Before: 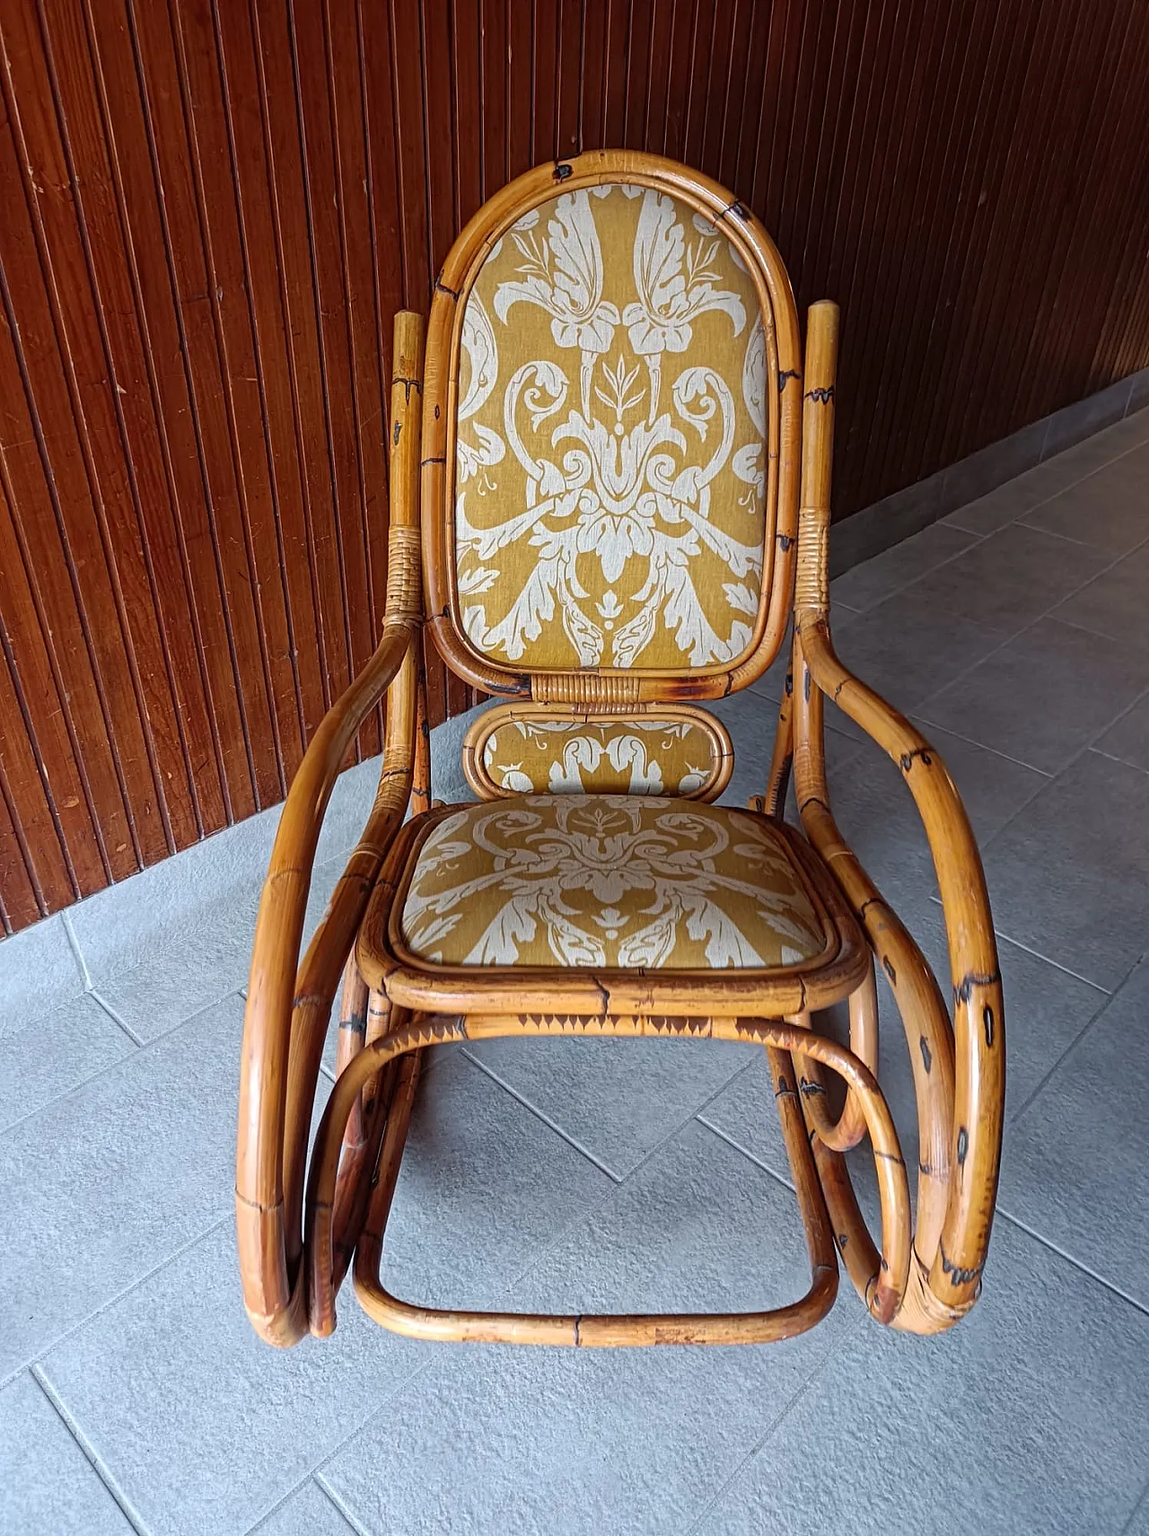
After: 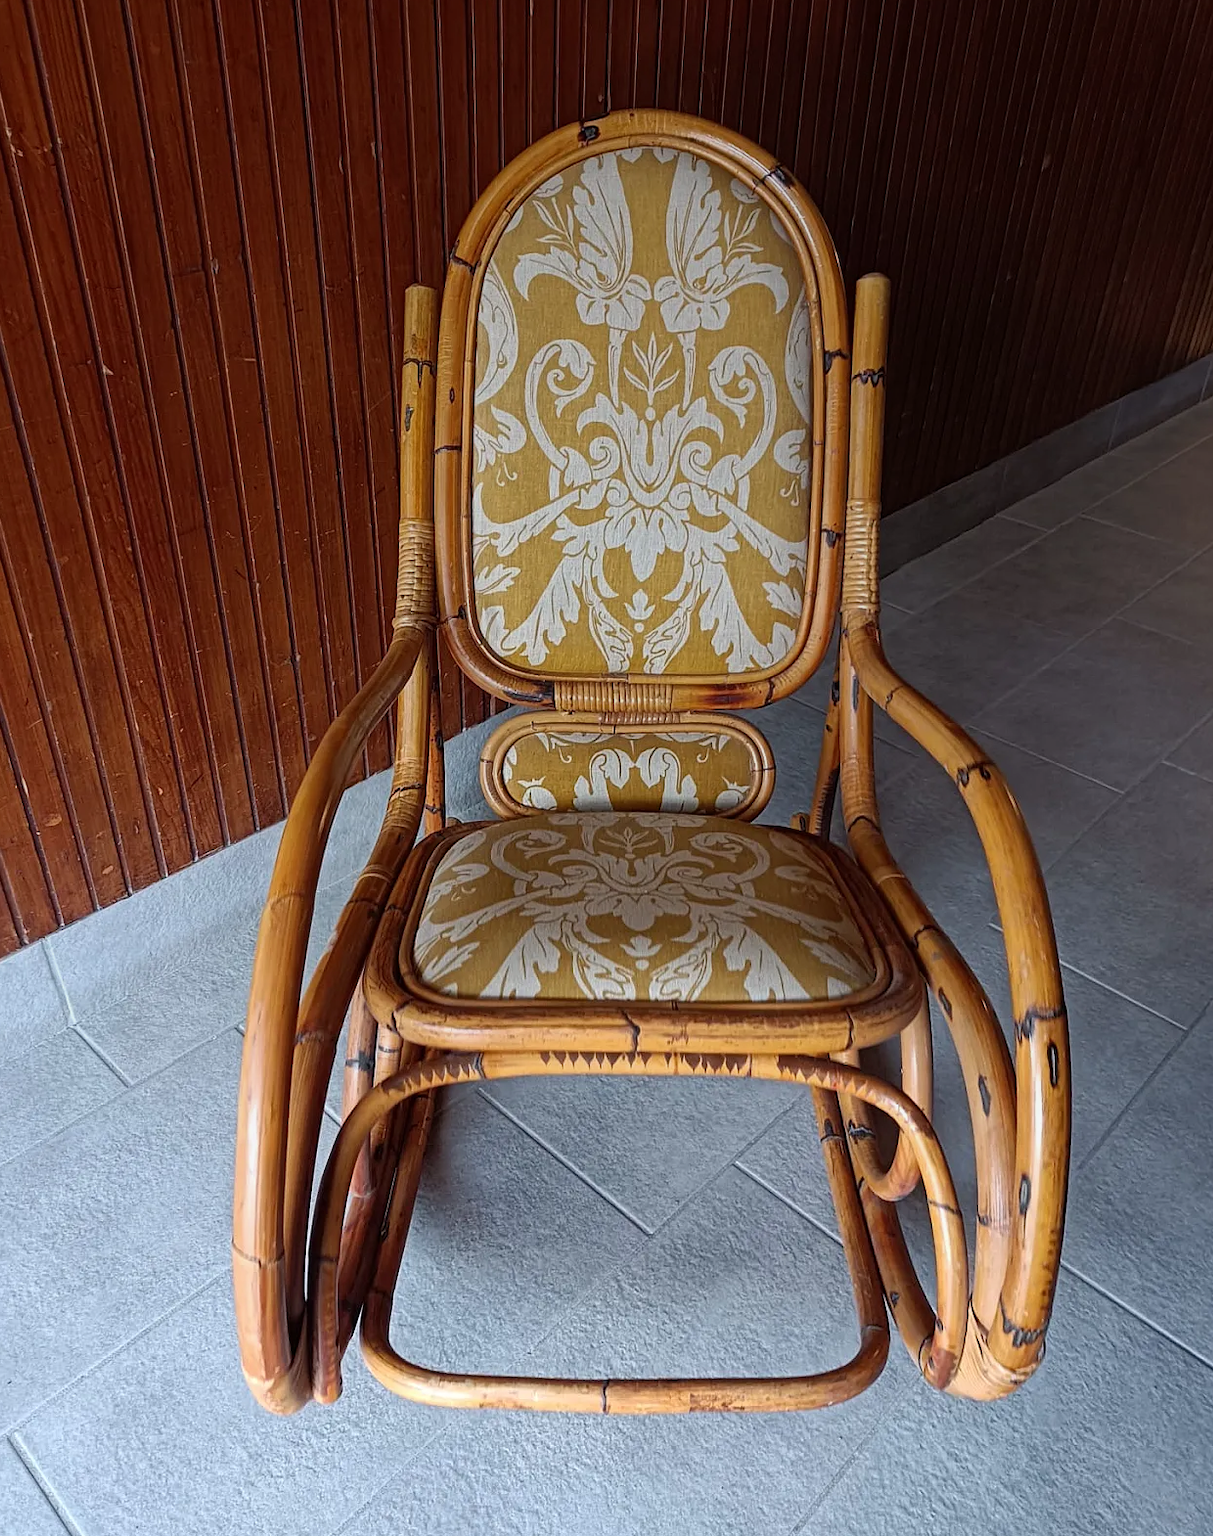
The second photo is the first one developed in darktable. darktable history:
exposure: compensate highlight preservation false
crop: left 1.964%, top 3.251%, right 1.122%, bottom 4.933%
graduated density: rotation -0.352°, offset 57.64
